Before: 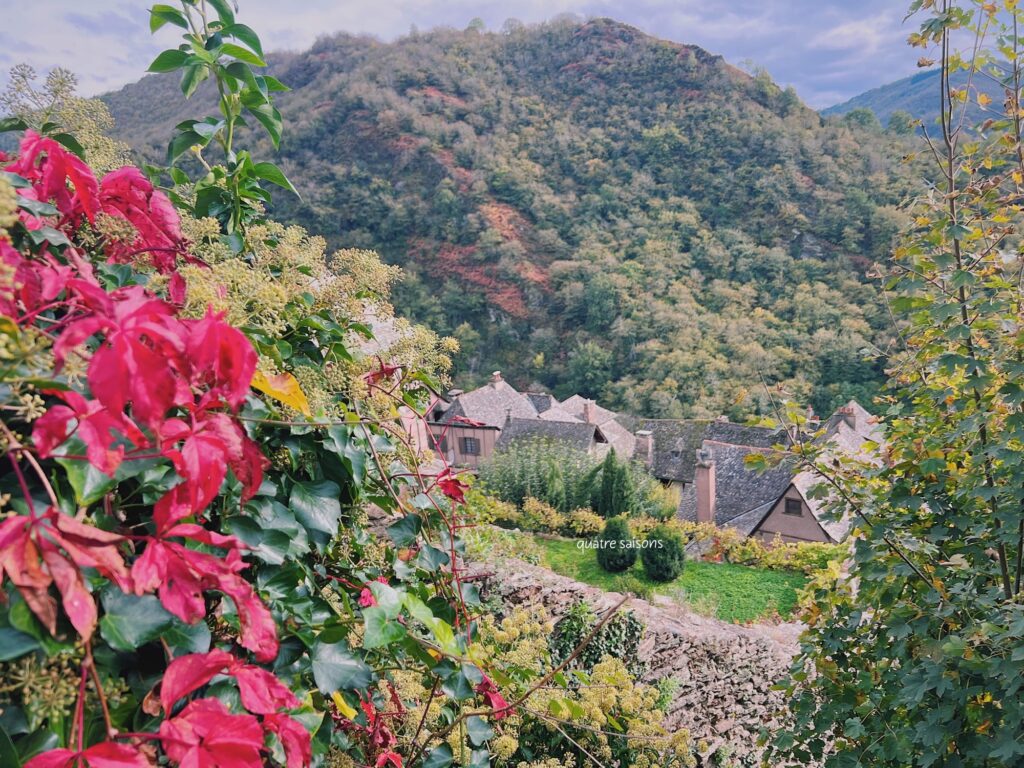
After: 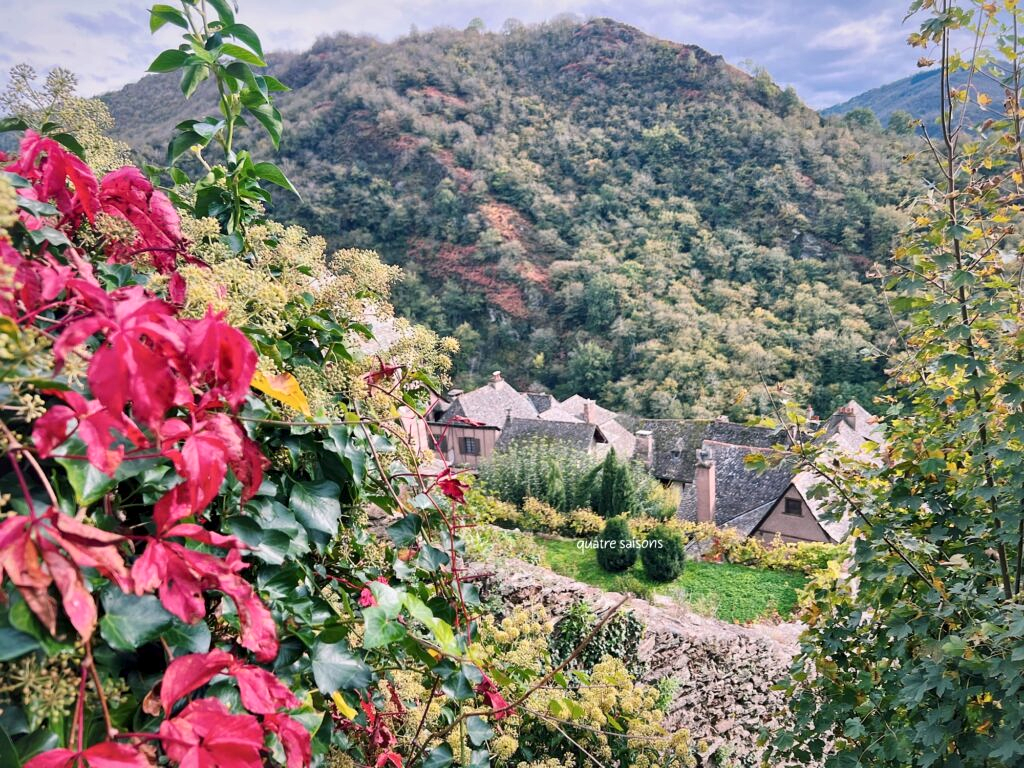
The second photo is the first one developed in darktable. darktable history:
exposure: exposure 0.178 EV, compensate exposure bias true, compensate highlight preservation false
local contrast: mode bilateral grid, contrast 25, coarseness 47, detail 151%, midtone range 0.2
